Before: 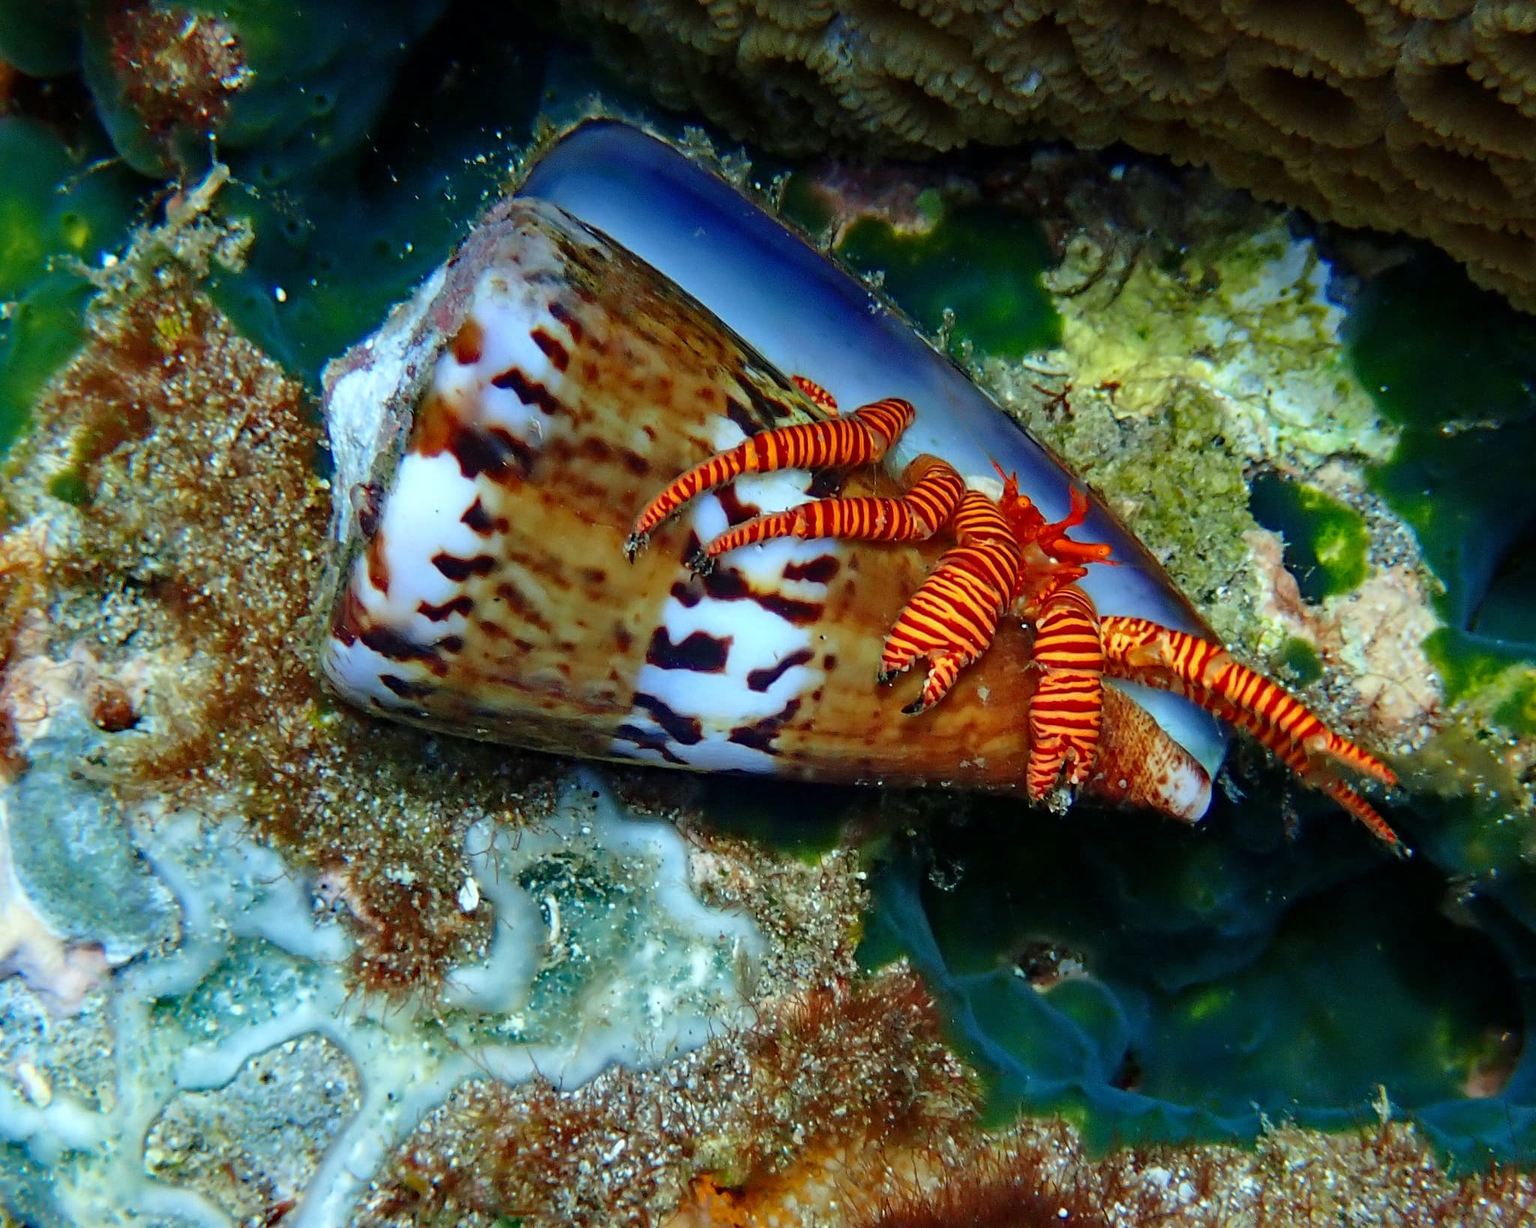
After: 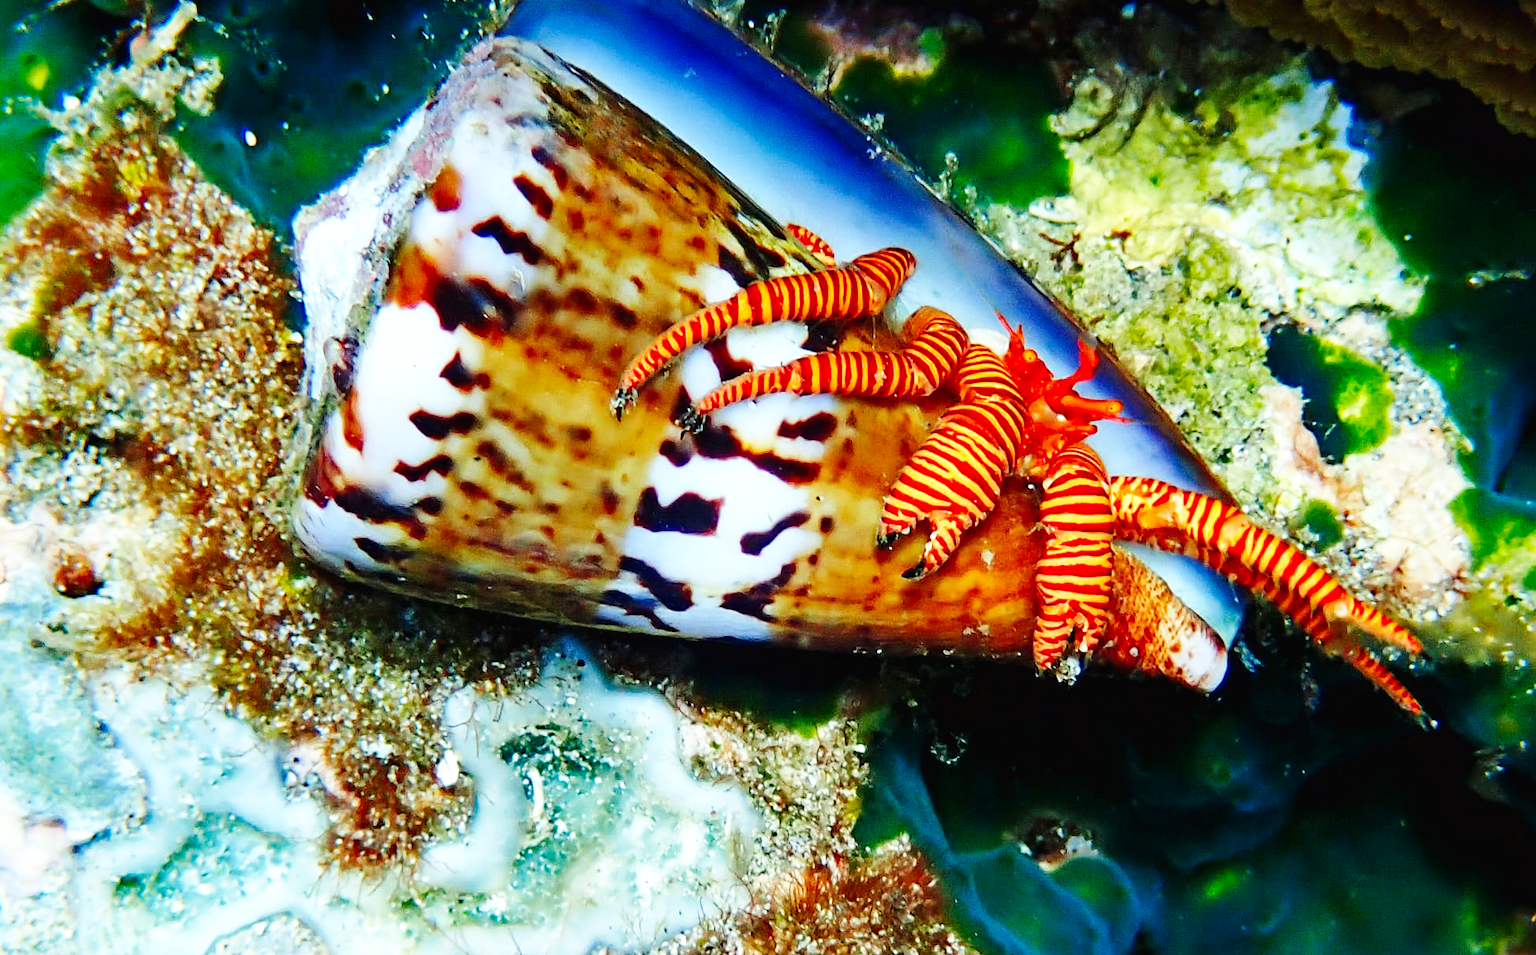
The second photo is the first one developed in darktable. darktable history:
crop and rotate: left 2.778%, top 13.27%, right 1.884%, bottom 12.573%
base curve: curves: ch0 [(0, 0.003) (0.001, 0.002) (0.006, 0.004) (0.02, 0.022) (0.048, 0.086) (0.094, 0.234) (0.162, 0.431) (0.258, 0.629) (0.385, 0.8) (0.548, 0.918) (0.751, 0.988) (1, 1)], preserve colors none
